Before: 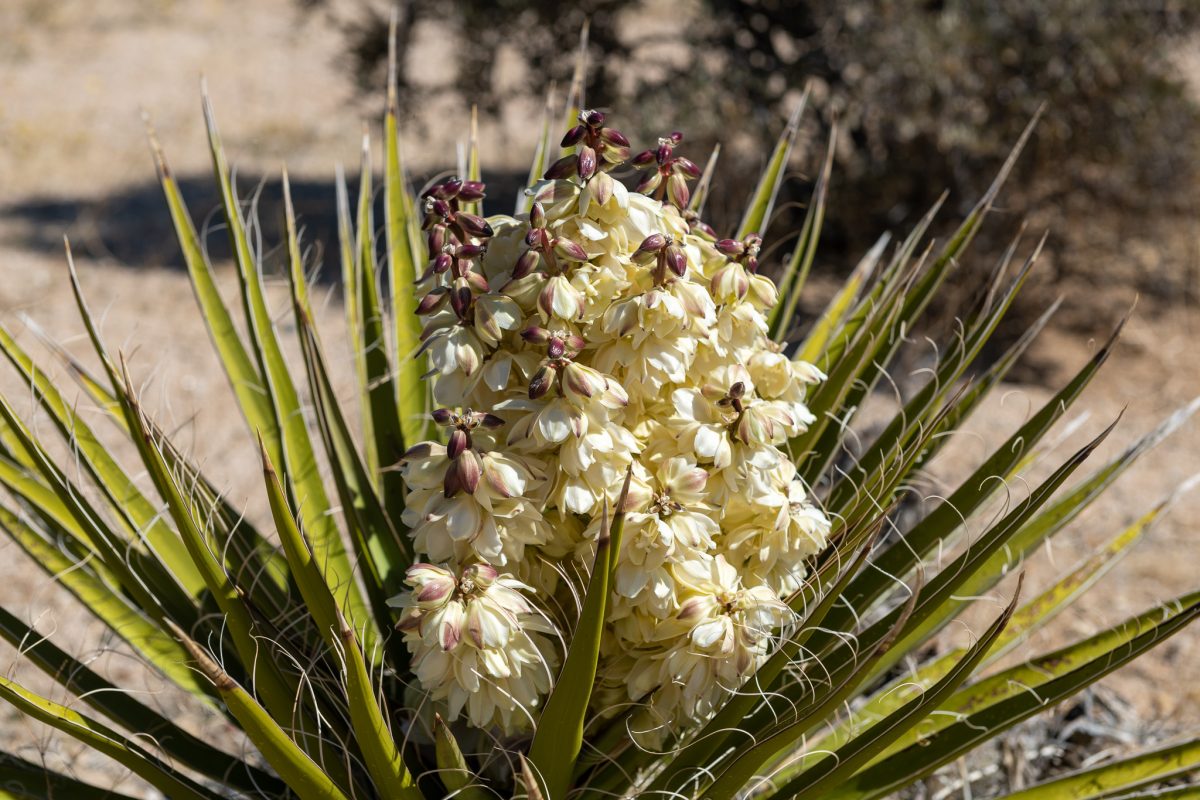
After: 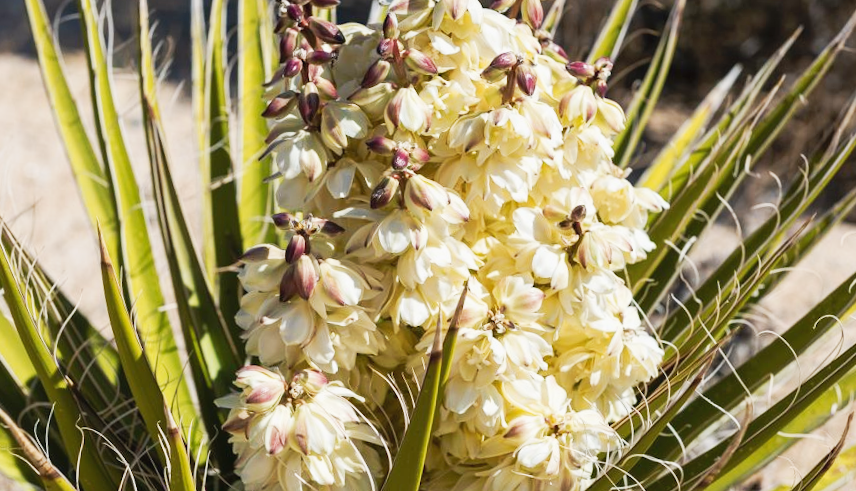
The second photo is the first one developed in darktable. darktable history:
crop and rotate: angle -3.69°, left 9.819%, top 20.833%, right 12.039%, bottom 11.885%
color correction: highlights b* 0.013
tone curve: curves: ch0 [(0, 0.026) (0.181, 0.223) (0.405, 0.46) (0.456, 0.528) (0.634, 0.728) (0.877, 0.89) (0.984, 0.935)]; ch1 [(0, 0) (0.443, 0.43) (0.492, 0.488) (0.566, 0.579) (0.595, 0.625) (0.65, 0.657) (0.696, 0.725) (1, 1)]; ch2 [(0, 0) (0.33, 0.301) (0.421, 0.443) (0.447, 0.489) (0.495, 0.494) (0.537, 0.57) (0.586, 0.591) (0.663, 0.686) (1, 1)], preserve colors none
exposure: exposure 0.496 EV, compensate highlight preservation false
